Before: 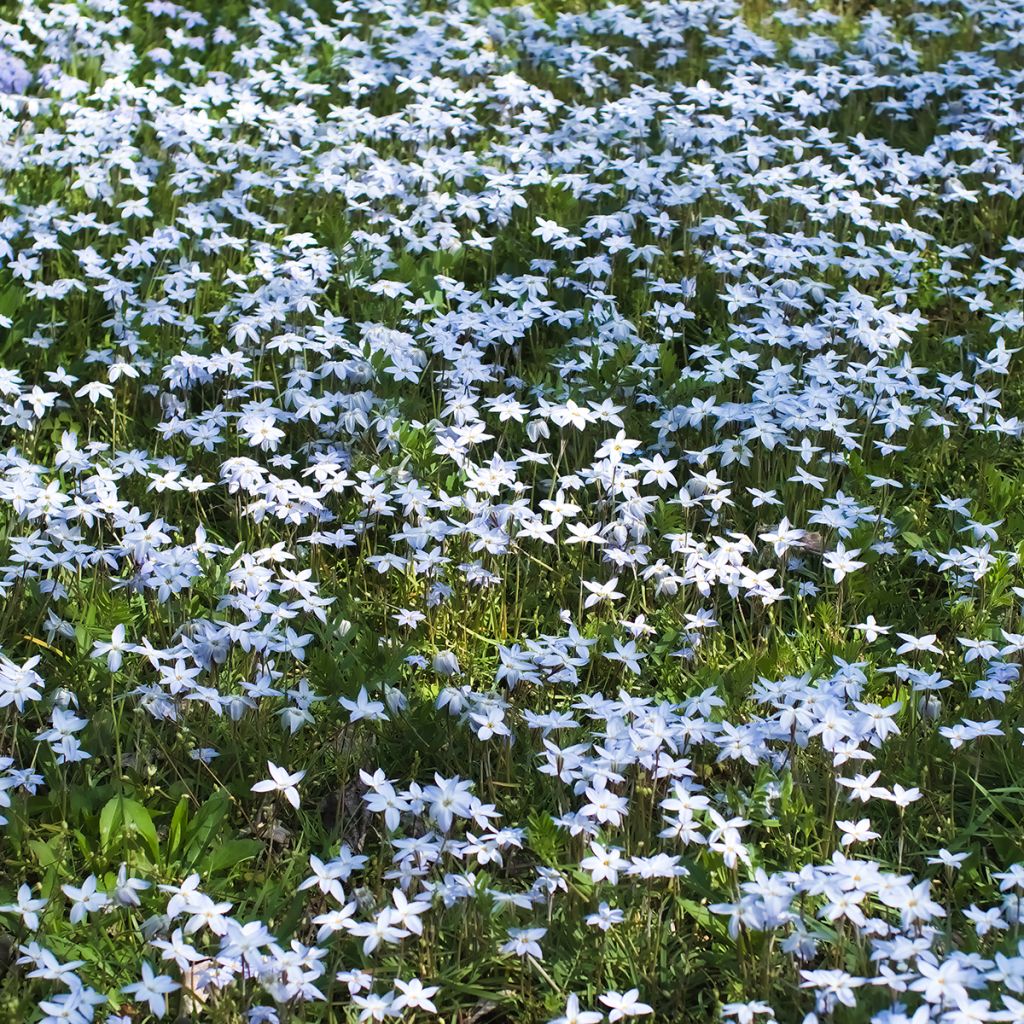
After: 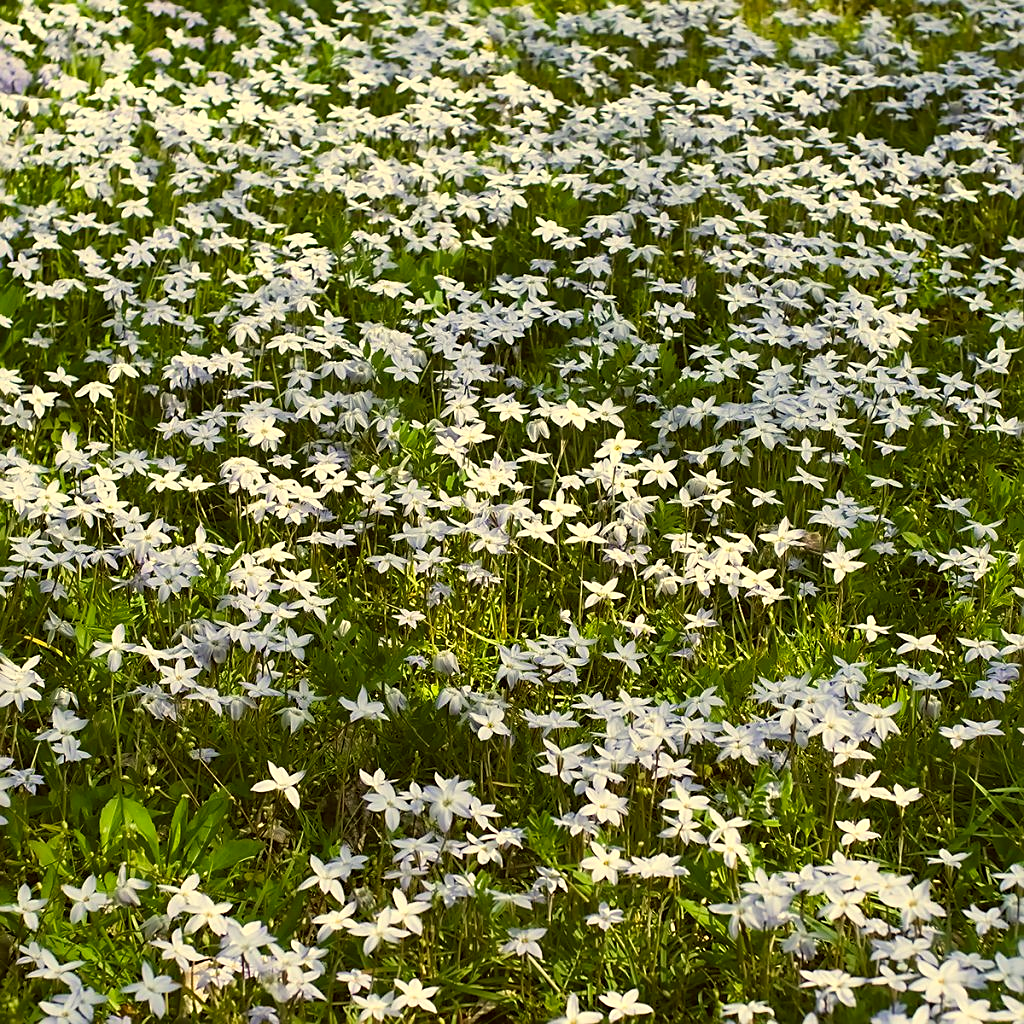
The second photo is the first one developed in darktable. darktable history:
color correction: highlights a* 0.178, highlights b* 28.96, shadows a* -0.264, shadows b* 21.75
sharpen: on, module defaults
